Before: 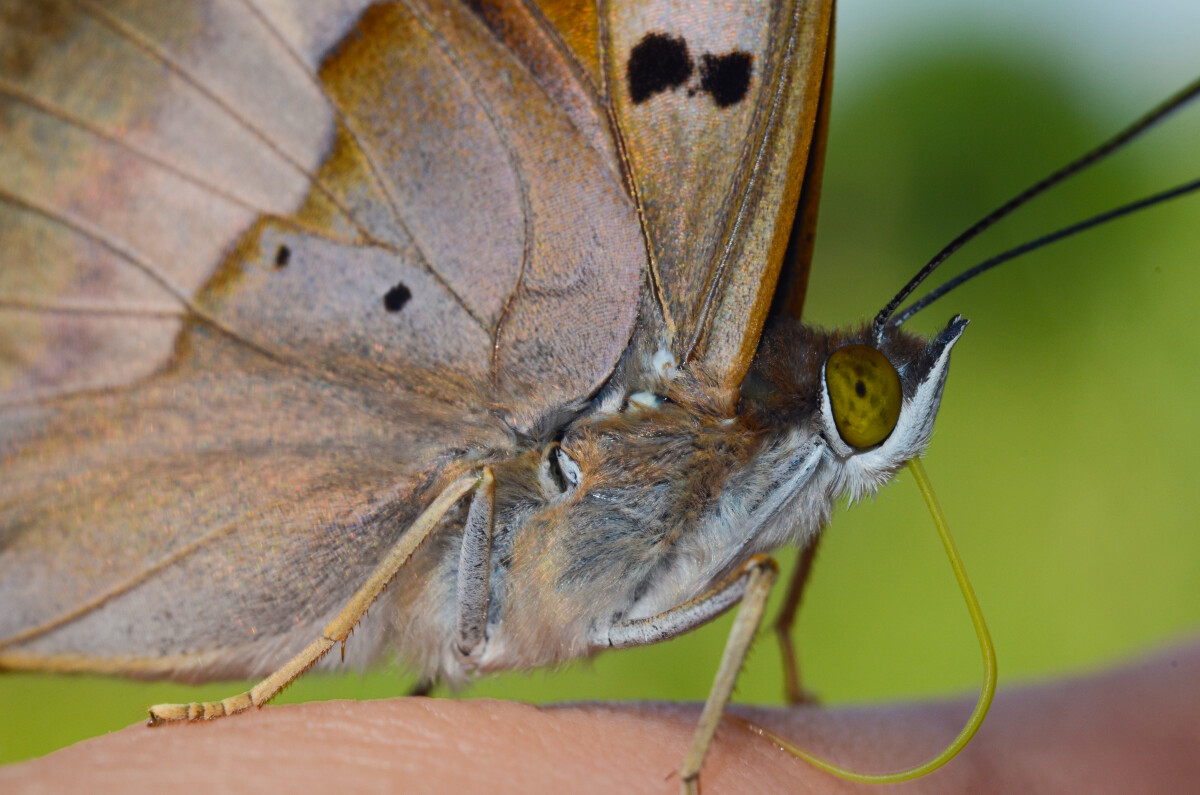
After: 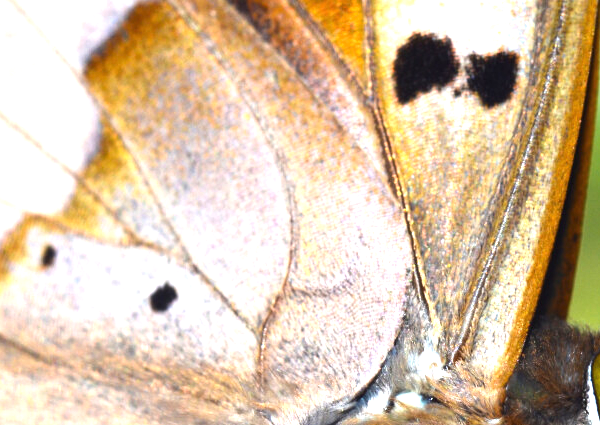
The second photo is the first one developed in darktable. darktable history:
exposure: black level correction 0, exposure 1.45 EV, compensate exposure bias true, compensate highlight preservation false
crop: left 19.556%, right 30.401%, bottom 46.458%
tone equalizer: -8 EV -0.417 EV, -7 EV -0.389 EV, -6 EV -0.333 EV, -5 EV -0.222 EV, -3 EV 0.222 EV, -2 EV 0.333 EV, -1 EV 0.389 EV, +0 EV 0.417 EV, edges refinement/feathering 500, mask exposure compensation -1.57 EV, preserve details no
